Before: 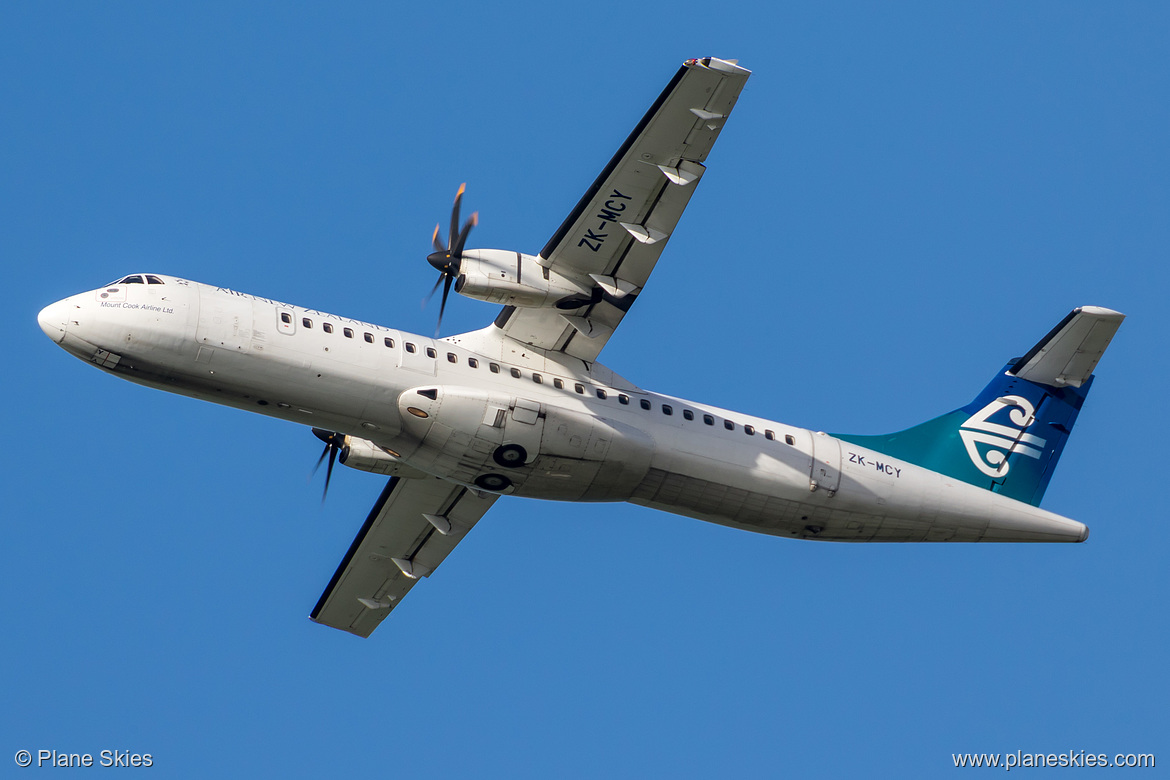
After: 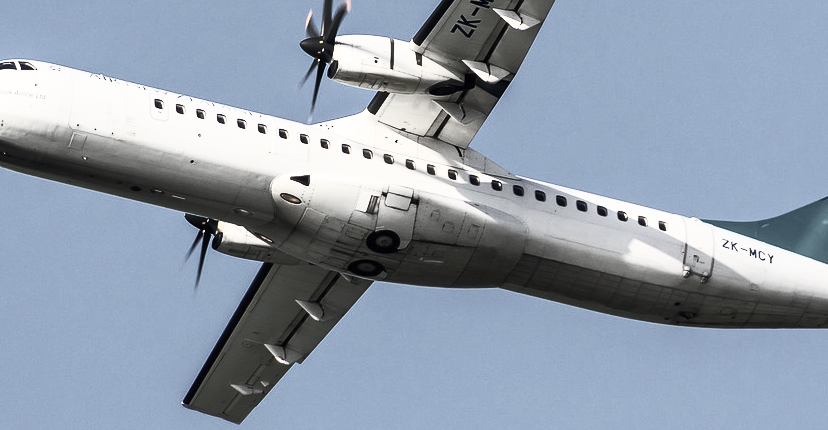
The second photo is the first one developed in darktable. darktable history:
crop: left 10.933%, top 27.551%, right 18.251%, bottom 17.268%
color correction: highlights b* -0.055, saturation 0.359
contrast brightness saturation: contrast 0.636, brightness 0.357, saturation 0.142
